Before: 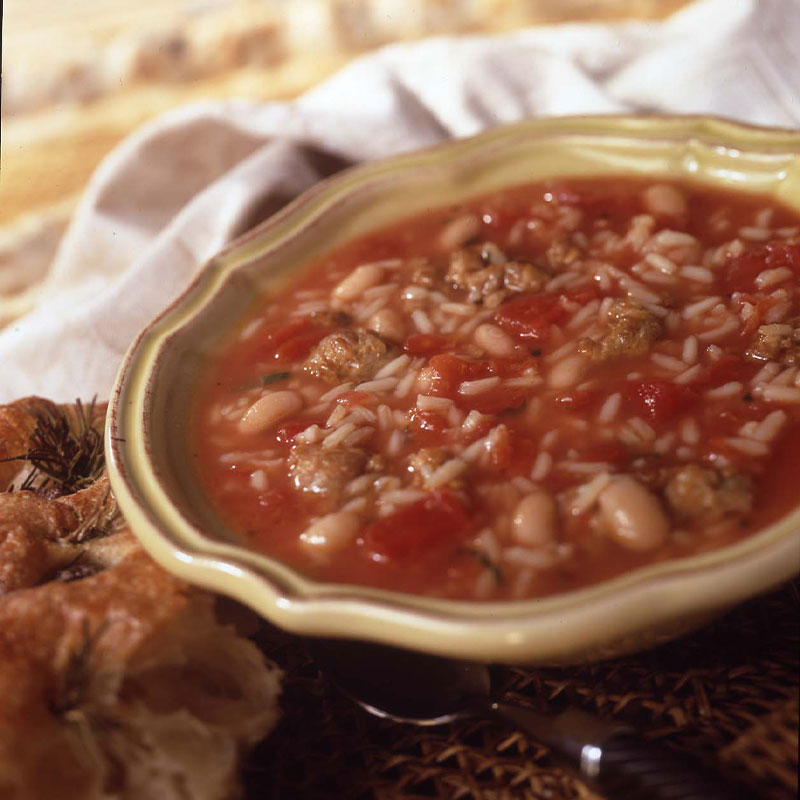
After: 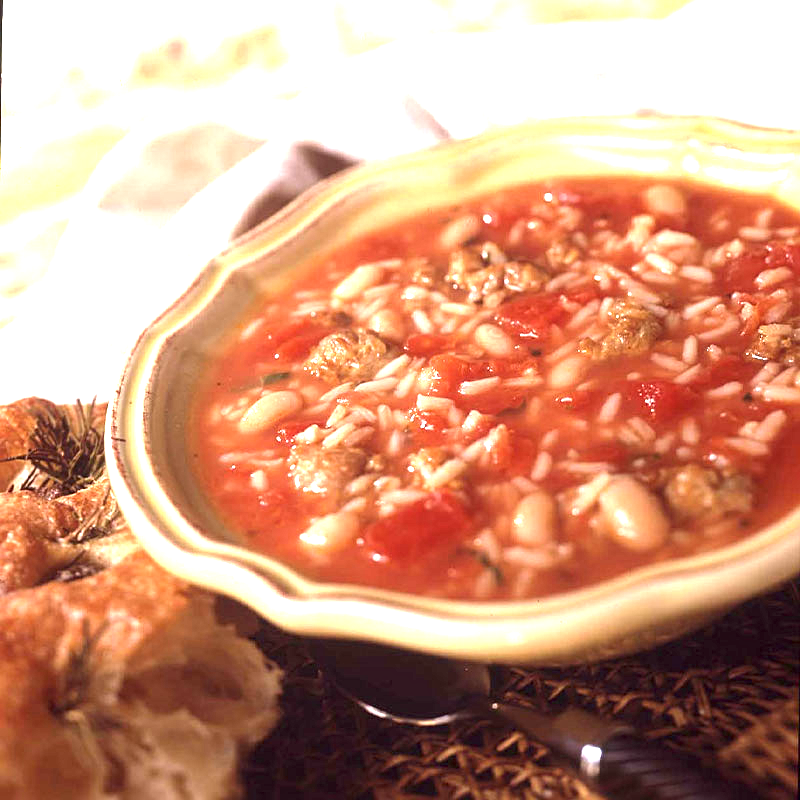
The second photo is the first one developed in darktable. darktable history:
exposure: black level correction 0.001, exposure 1.735 EV, compensate highlight preservation false
sharpen: radius 2.167, amount 0.381, threshold 0
